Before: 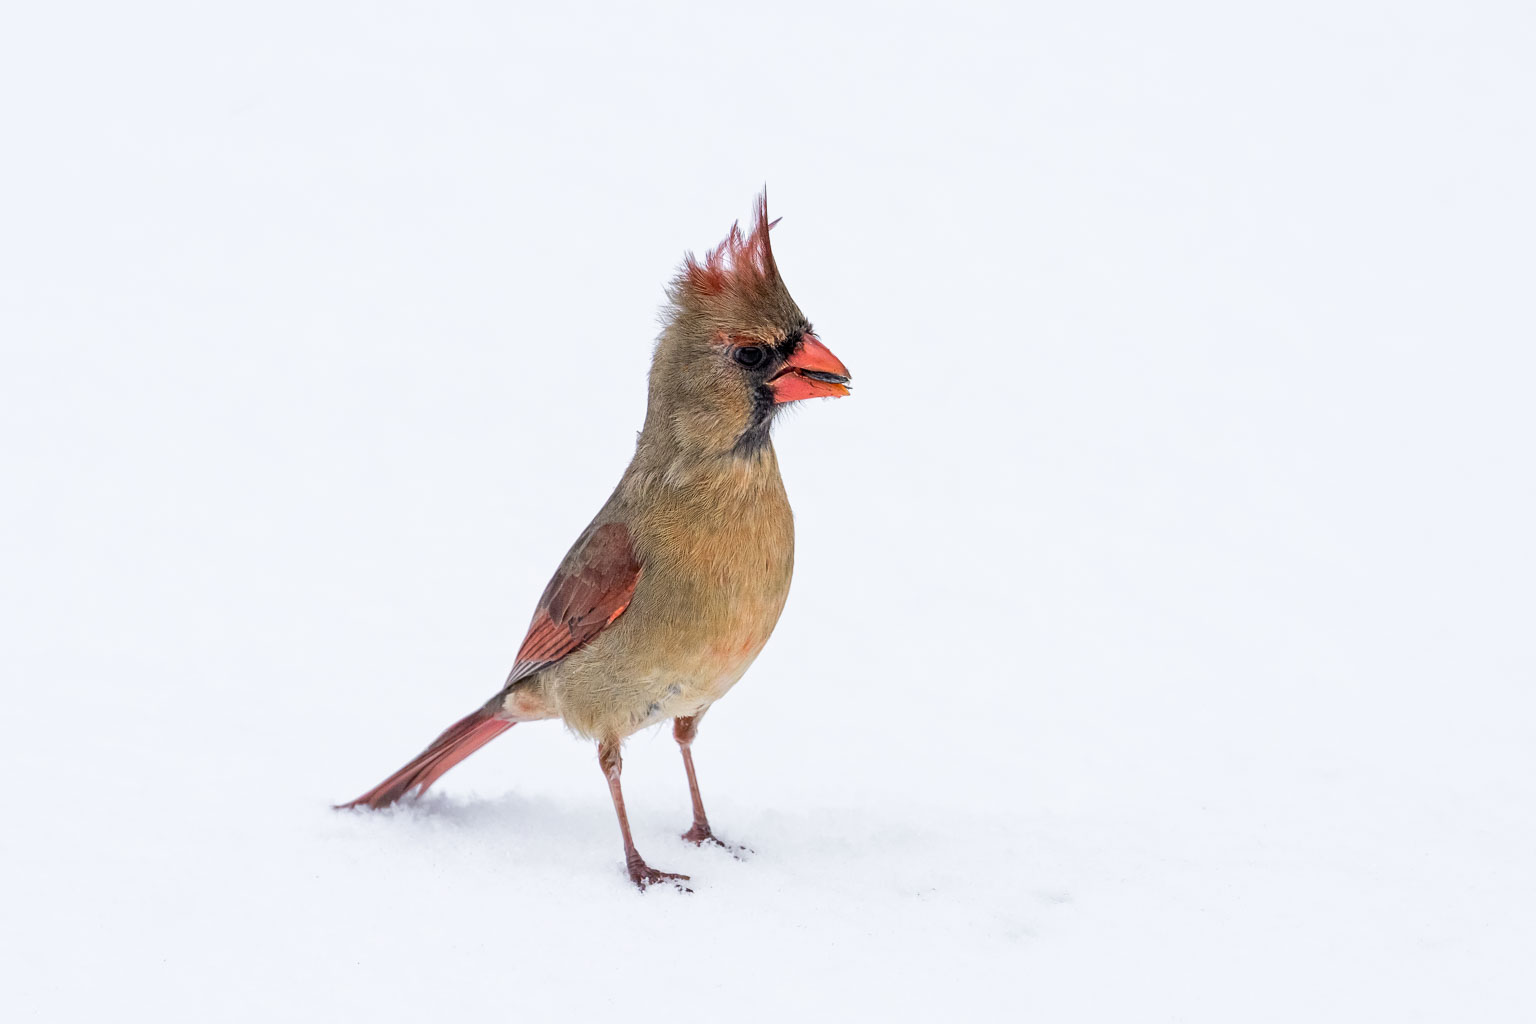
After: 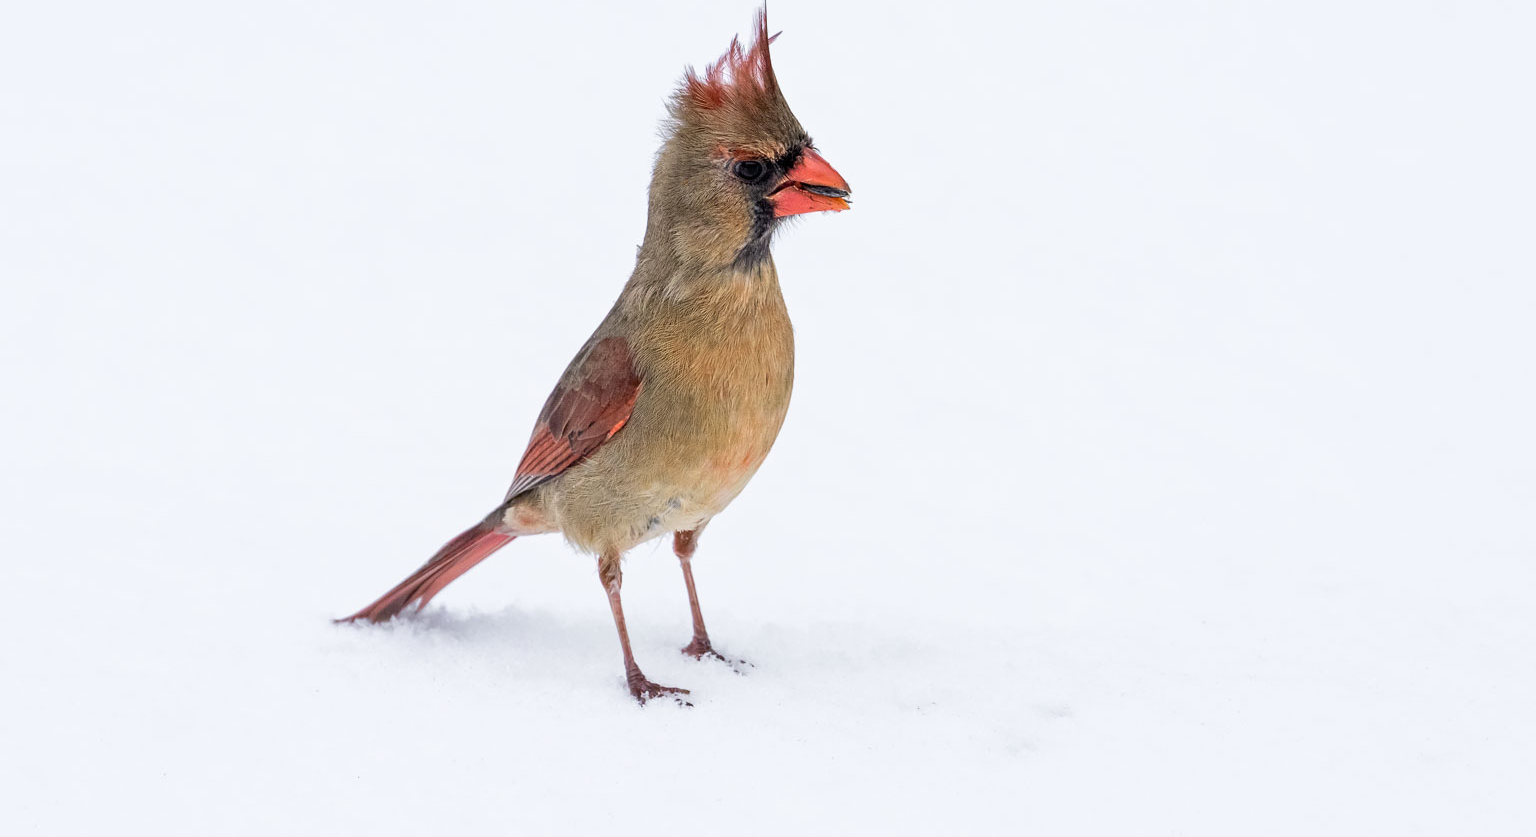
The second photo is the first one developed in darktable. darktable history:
crop and rotate: top 18.202%
